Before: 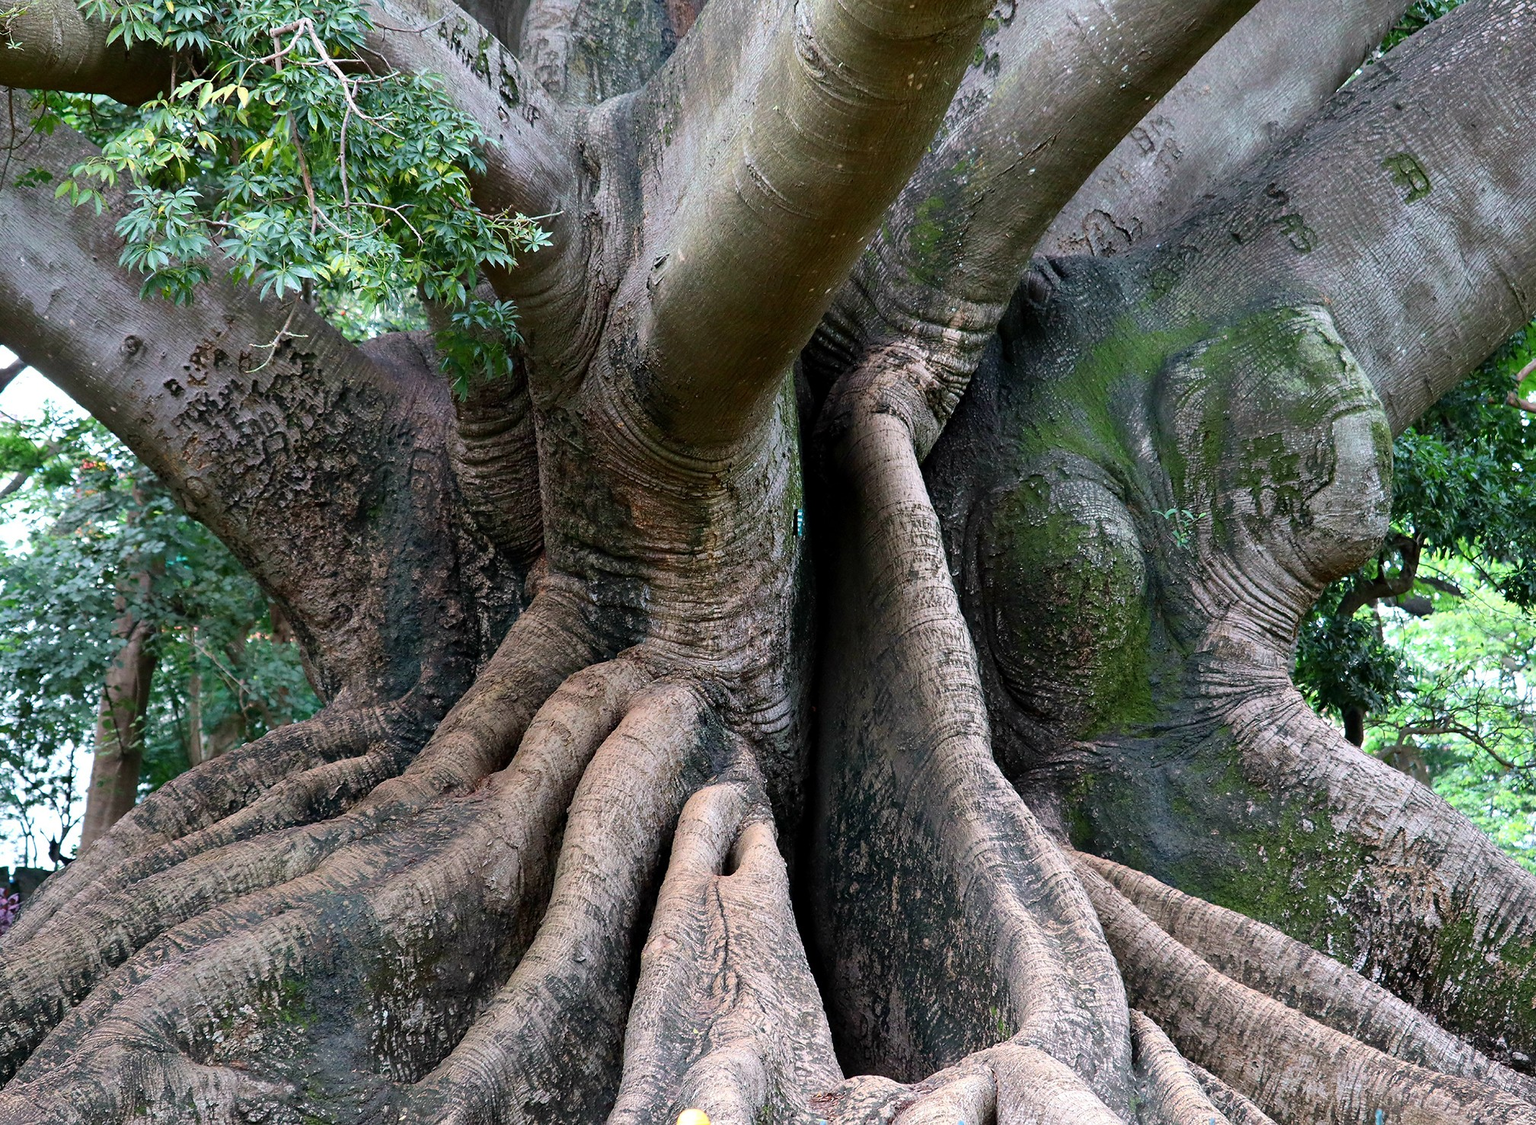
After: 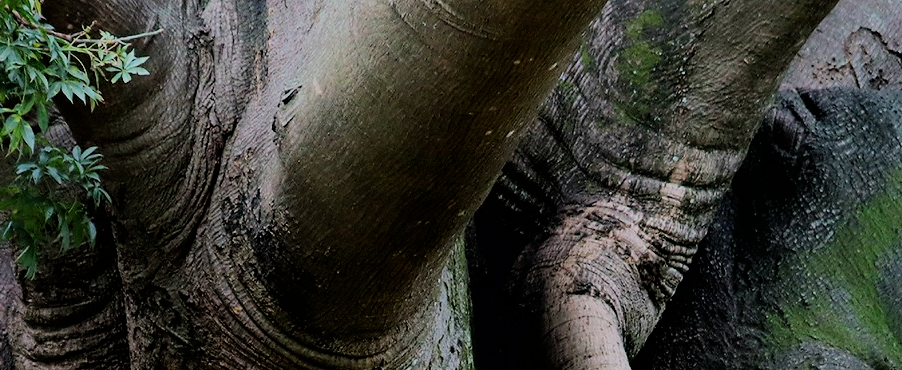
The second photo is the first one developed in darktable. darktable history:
crop: left 28.64%, top 16.832%, right 26.637%, bottom 58.055%
exposure: compensate highlight preservation false
filmic rgb: black relative exposure -6.15 EV, white relative exposure 6.96 EV, hardness 2.23, color science v6 (2022)
